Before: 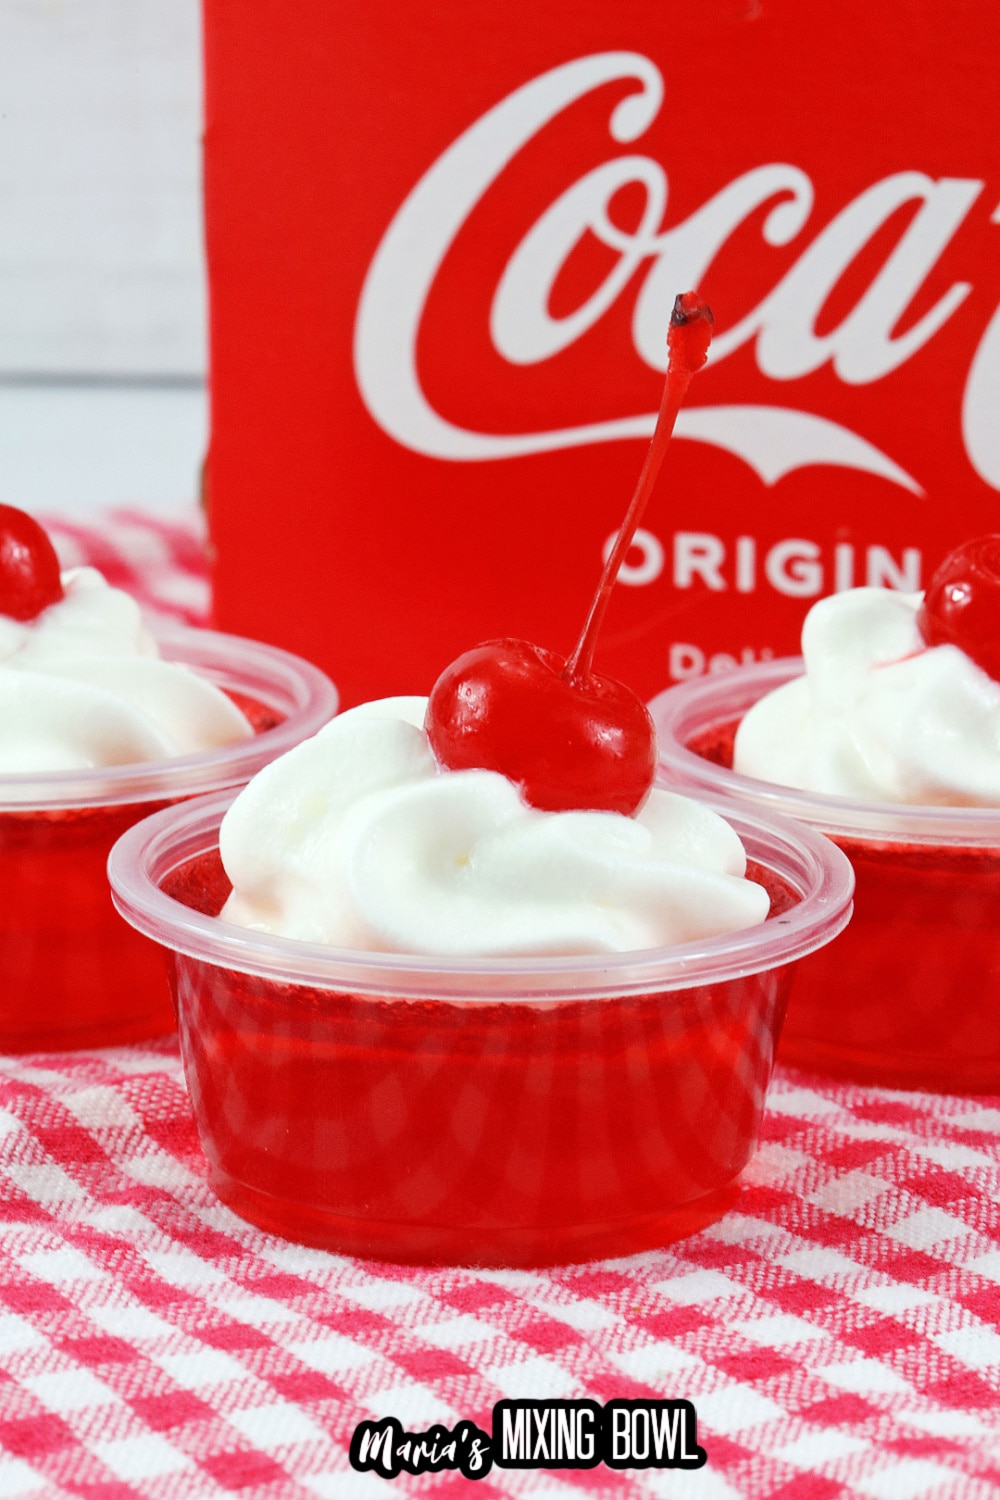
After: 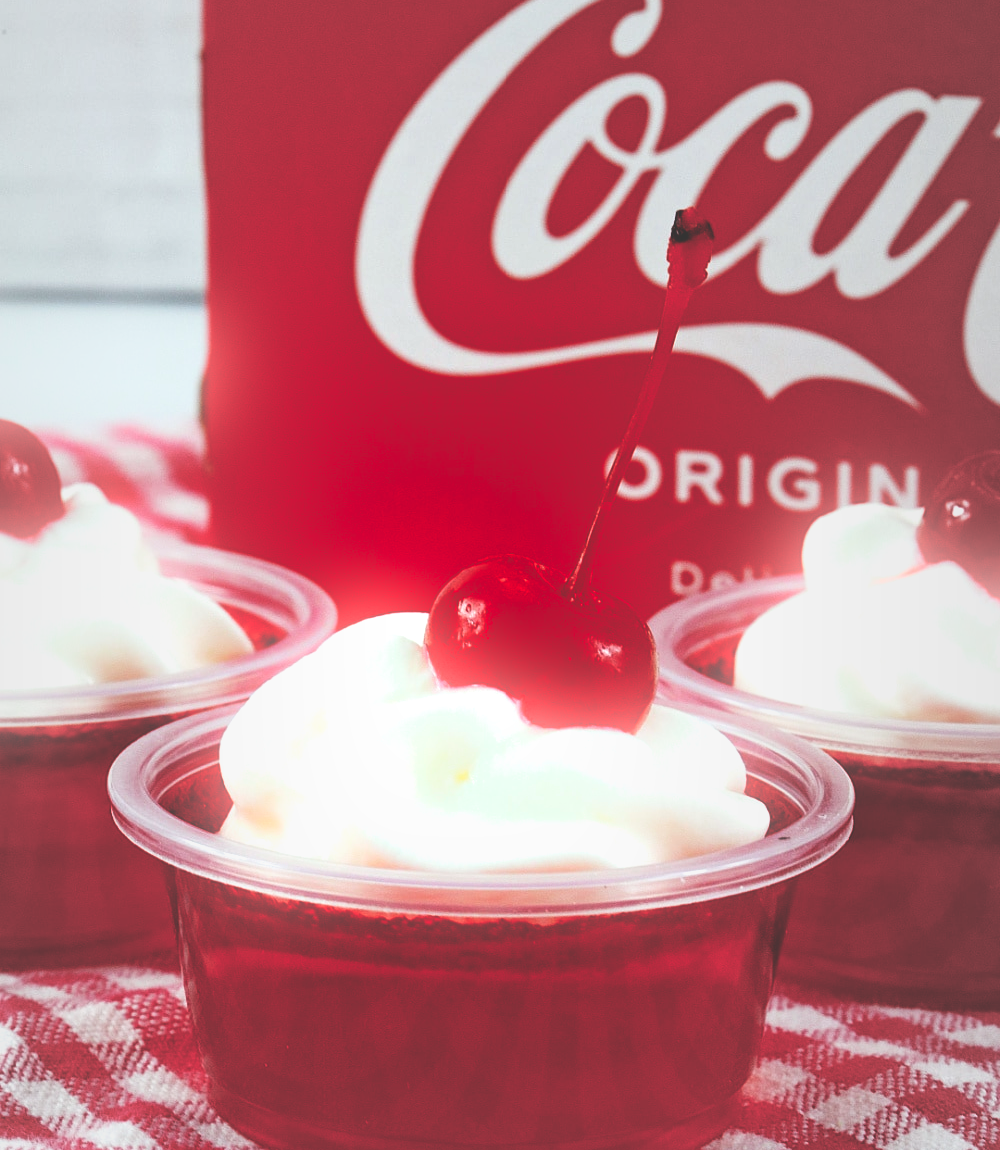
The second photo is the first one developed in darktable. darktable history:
crop: top 5.667%, bottom 17.637%
vignetting: fall-off start 18.21%, fall-off radius 137.95%, brightness -0.207, center (-0.078, 0.066), width/height ratio 0.62, shape 0.59
bloom: size 9%, threshold 100%, strength 7%
base curve: curves: ch0 [(0, 0.036) (0.083, 0.04) (0.804, 1)], preserve colors none
white balance: red 0.978, blue 0.999
